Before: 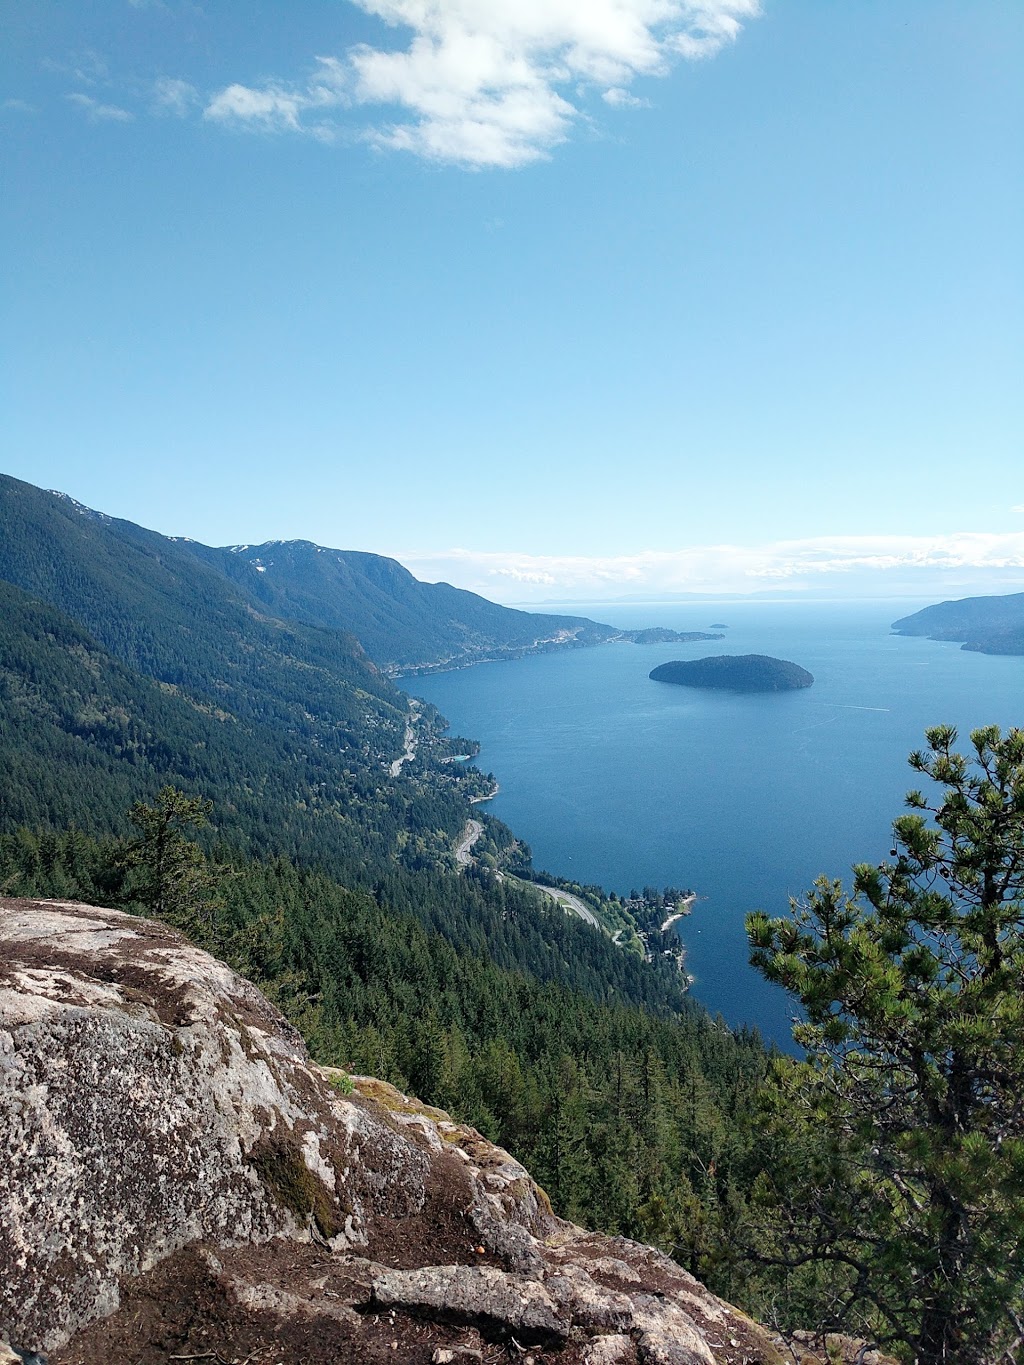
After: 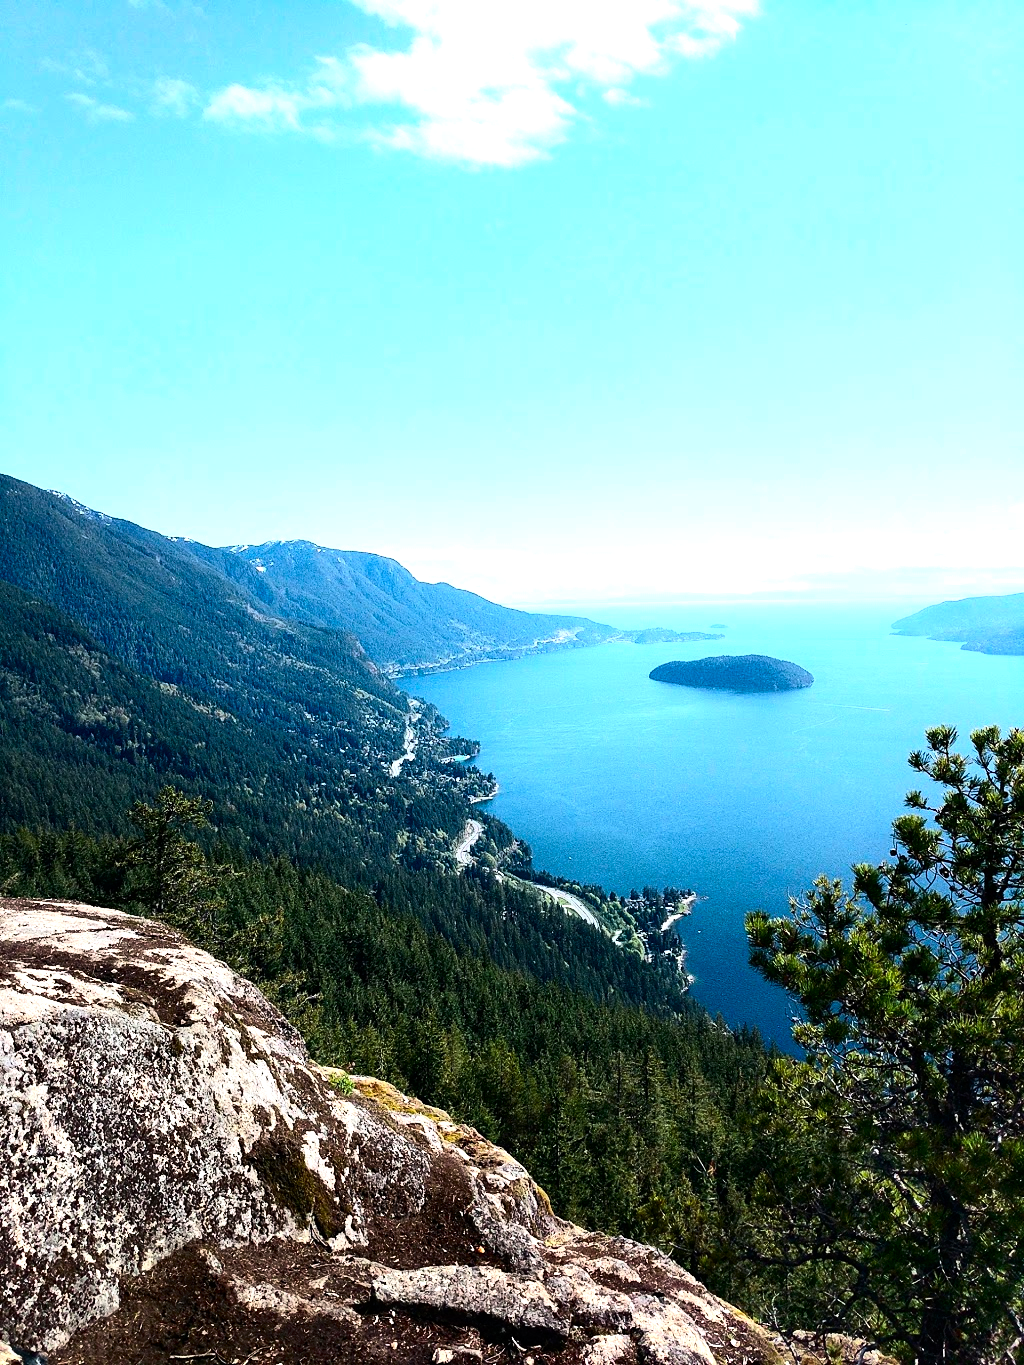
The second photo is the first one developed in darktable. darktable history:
tone equalizer: -8 EV -1.08 EV, -7 EV -1.01 EV, -6 EV -0.867 EV, -5 EV -0.578 EV, -3 EV 0.578 EV, -2 EV 0.867 EV, -1 EV 1.01 EV, +0 EV 1.08 EV, edges refinement/feathering 500, mask exposure compensation -1.57 EV, preserve details no
contrast brightness saturation: contrast 0.28
rgb curve: curves: ch0 [(0, 0) (0.053, 0.068) (0.122, 0.128) (1, 1)]
color balance rgb: perceptual saturation grading › global saturation 25%, global vibrance 20%
